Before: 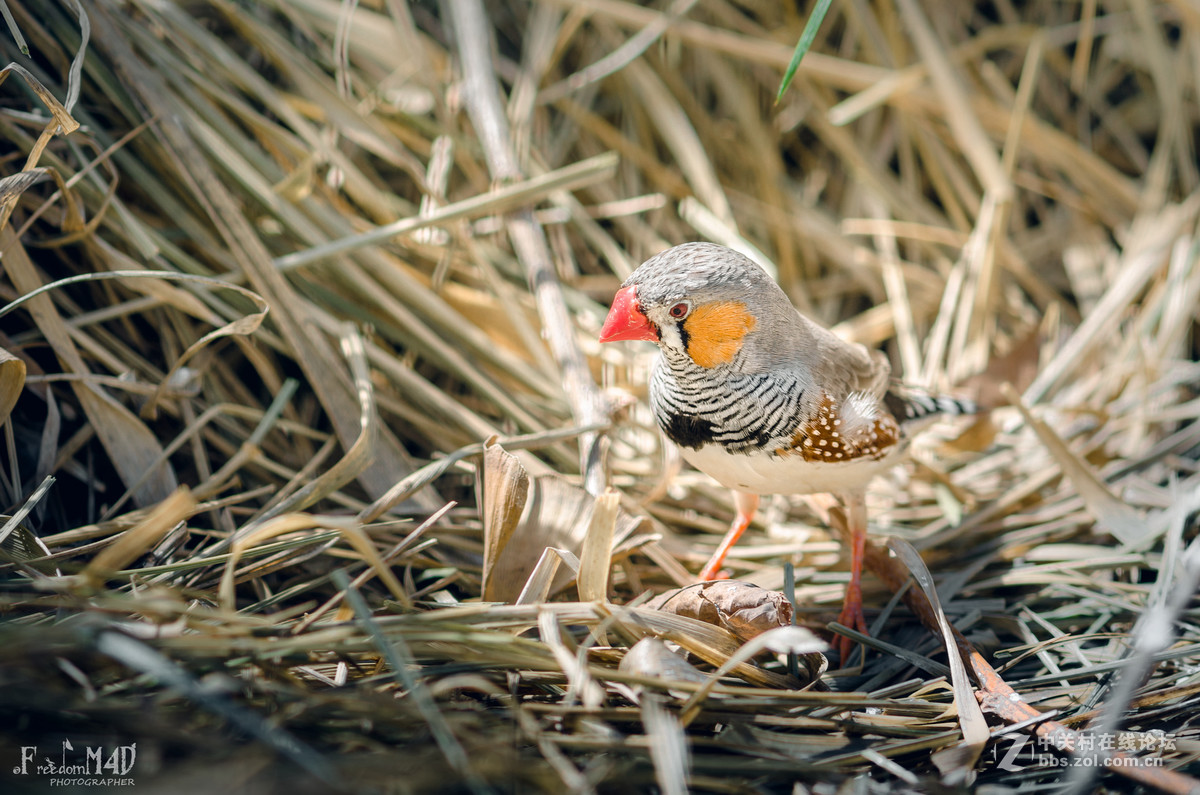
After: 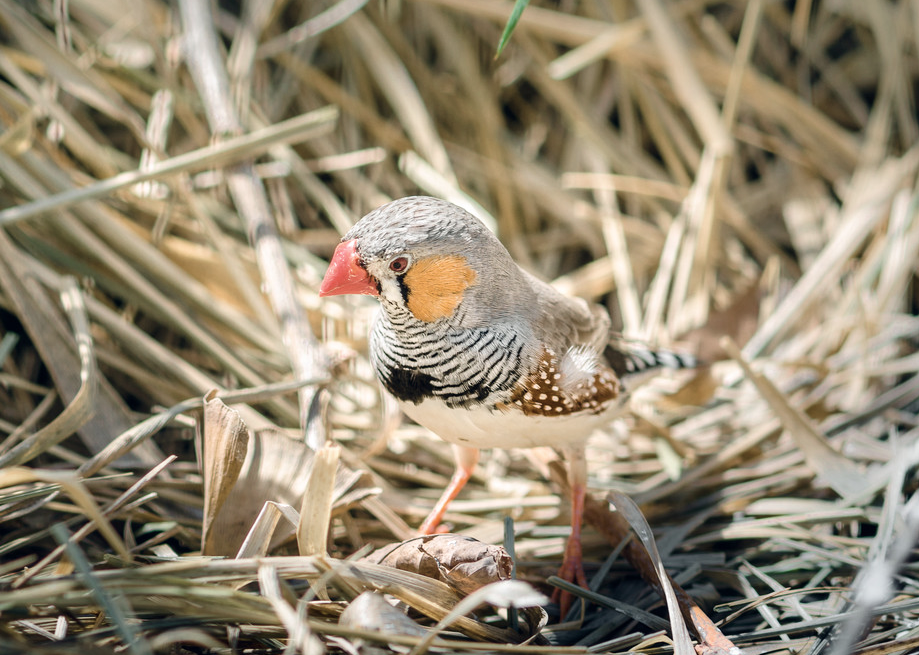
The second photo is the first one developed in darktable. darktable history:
contrast brightness saturation: contrast 0.102, saturation -0.288
velvia: on, module defaults
crop: left 23.38%, top 5.903%, bottom 11.666%
tone equalizer: on, module defaults
